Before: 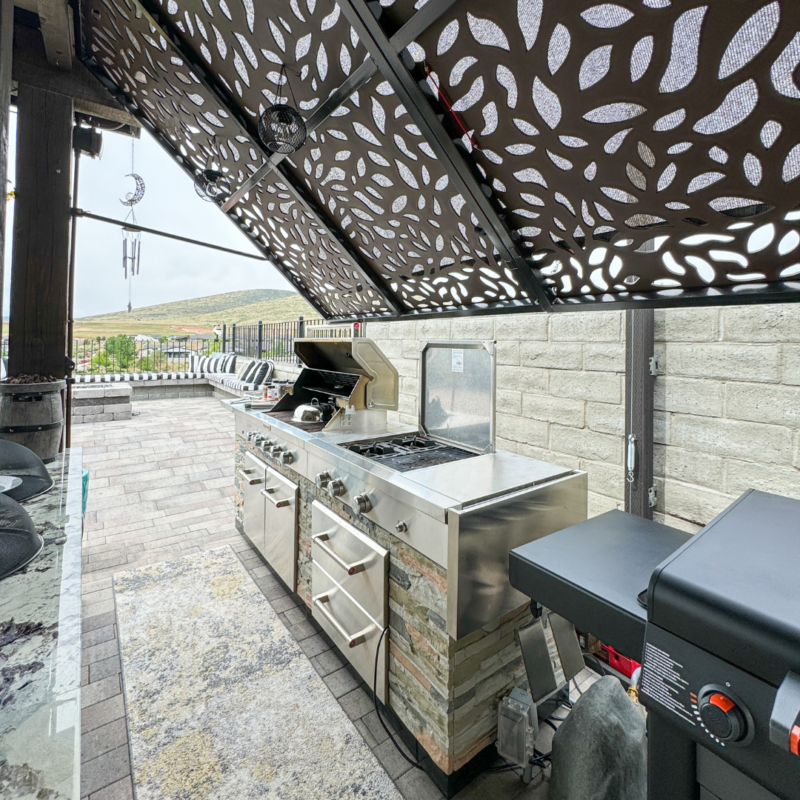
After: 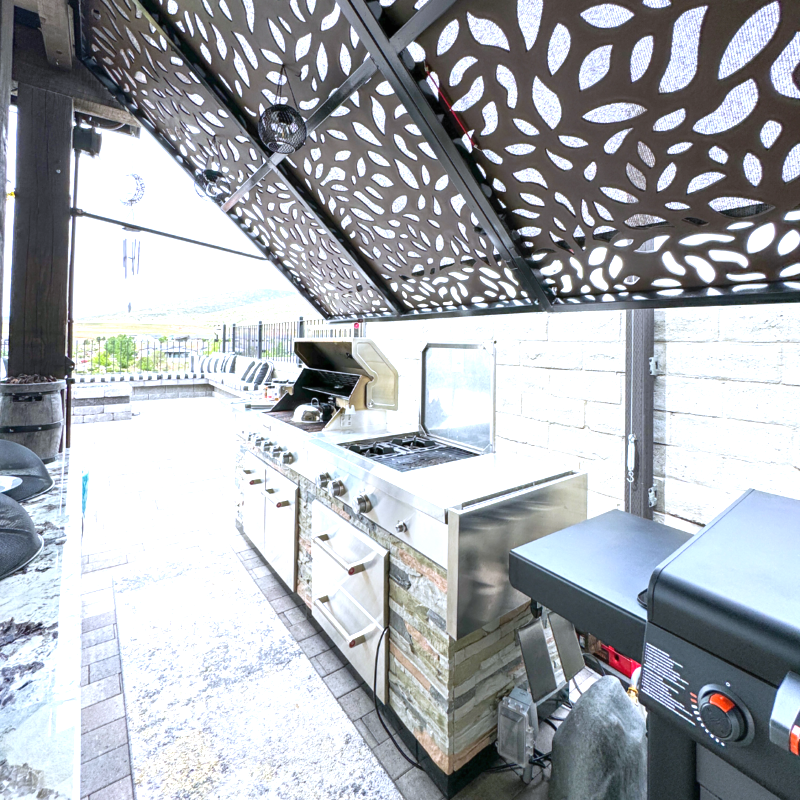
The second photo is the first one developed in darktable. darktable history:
exposure: black level correction 0, exposure 1 EV, compensate exposure bias true, compensate highlight preservation false
white balance: red 0.967, blue 1.119, emerald 0.756
